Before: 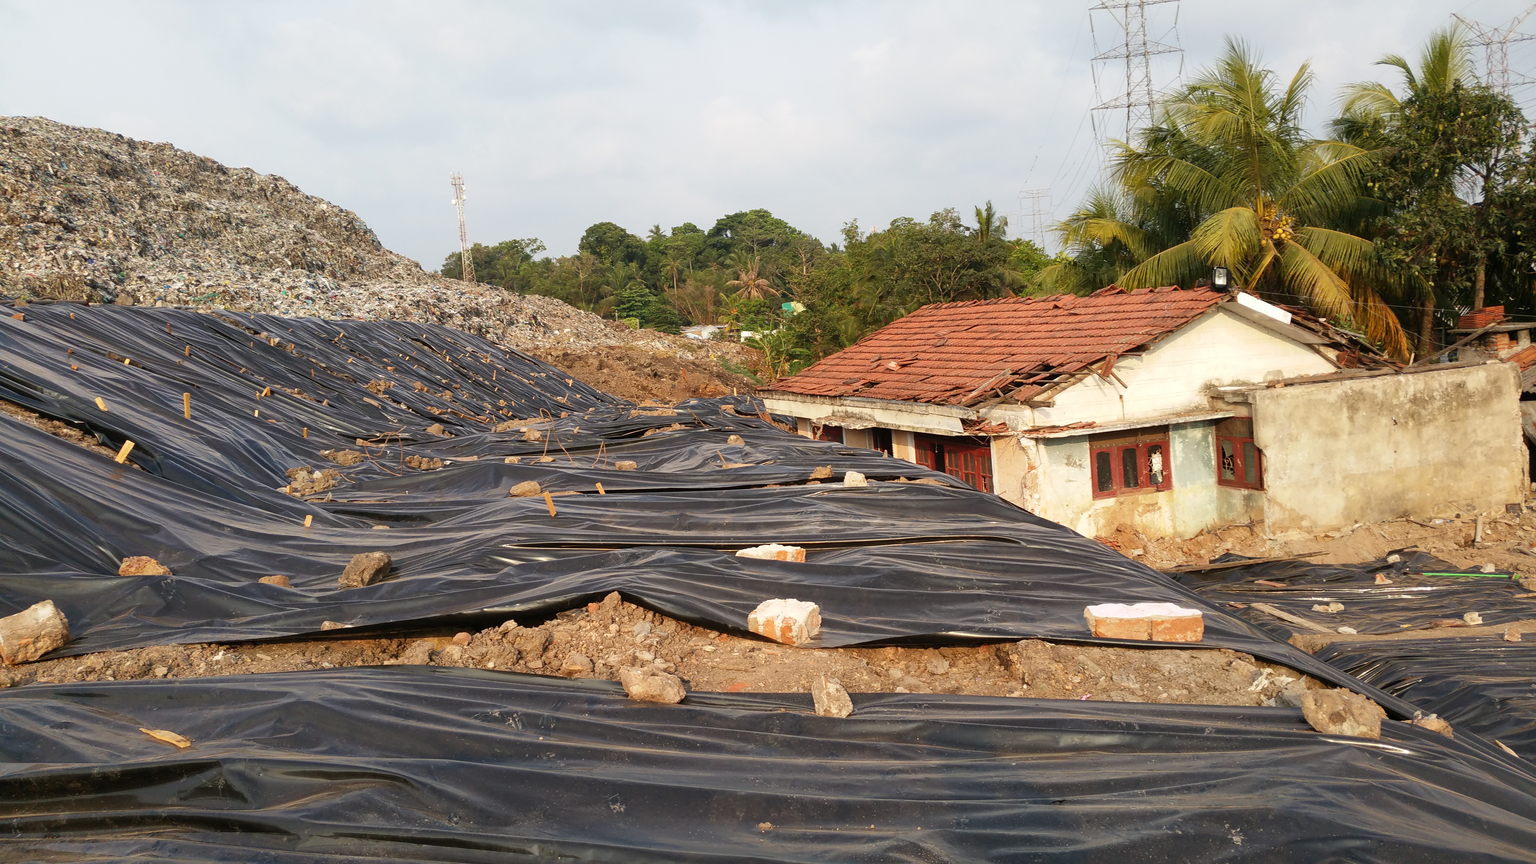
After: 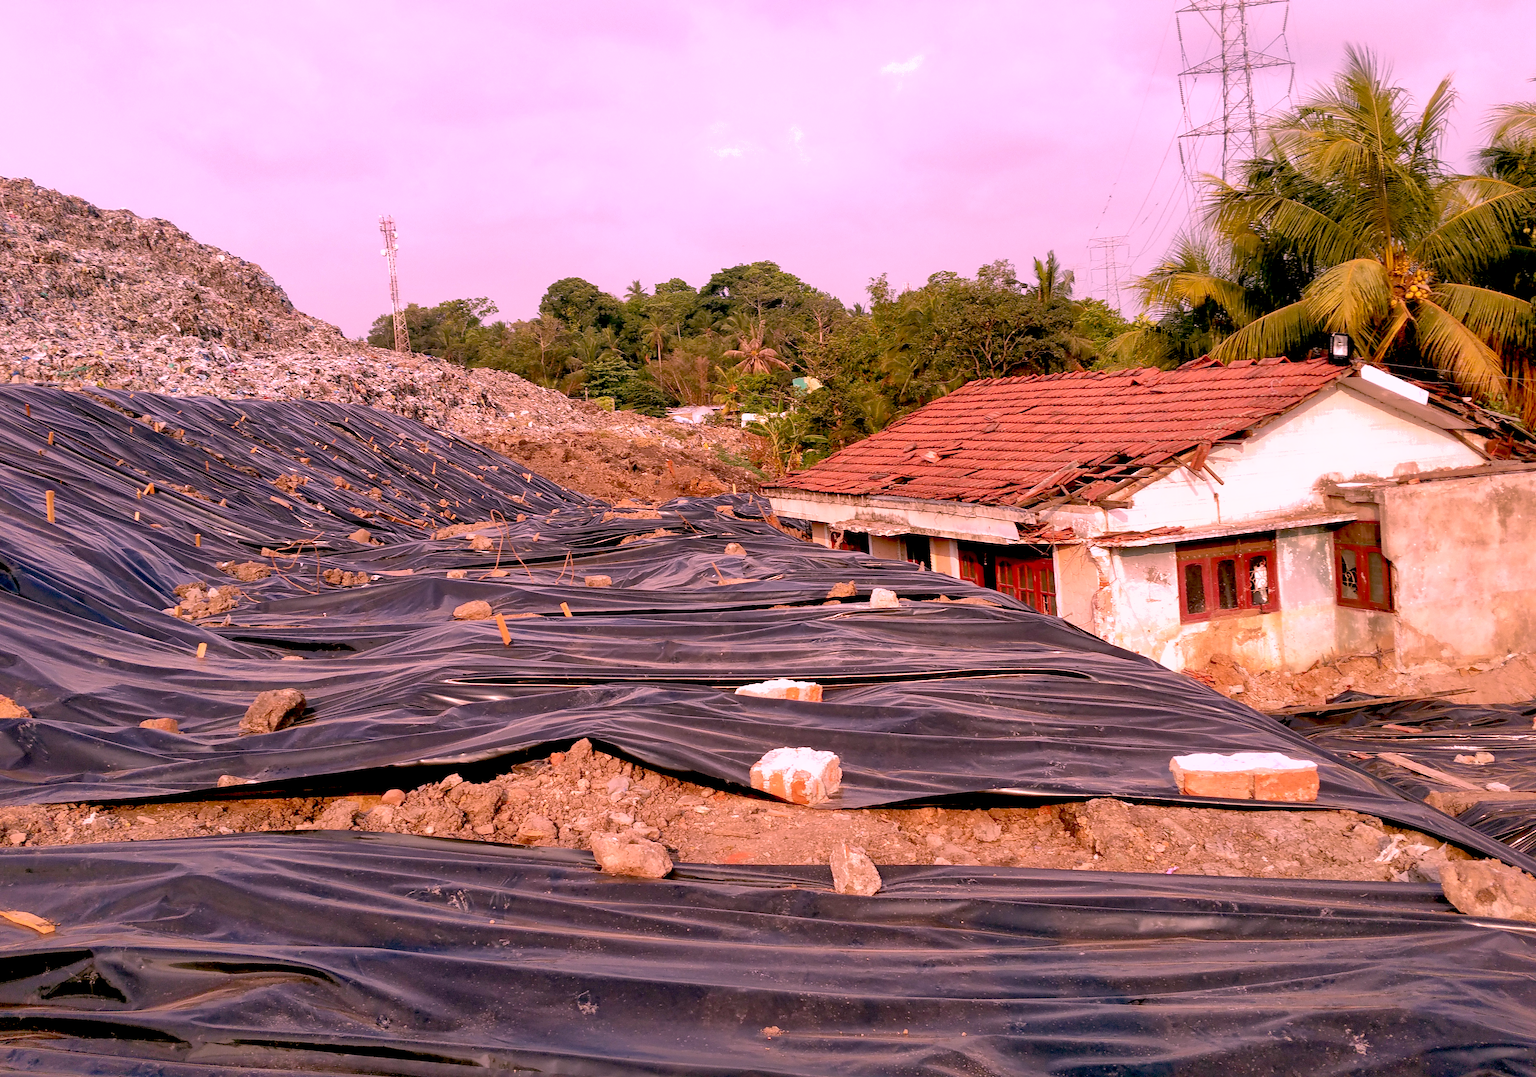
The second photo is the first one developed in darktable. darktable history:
crop and rotate: left 9.591%, right 10.262%
shadows and highlights: on, module defaults
color calibration: output R [1.107, -0.012, -0.003, 0], output B [0, 0, 1.308, 0], x 0.331, y 0.346, temperature 5636.92 K
exposure: black level correction 0.026, exposure 0.182 EV, compensate highlight preservation false
